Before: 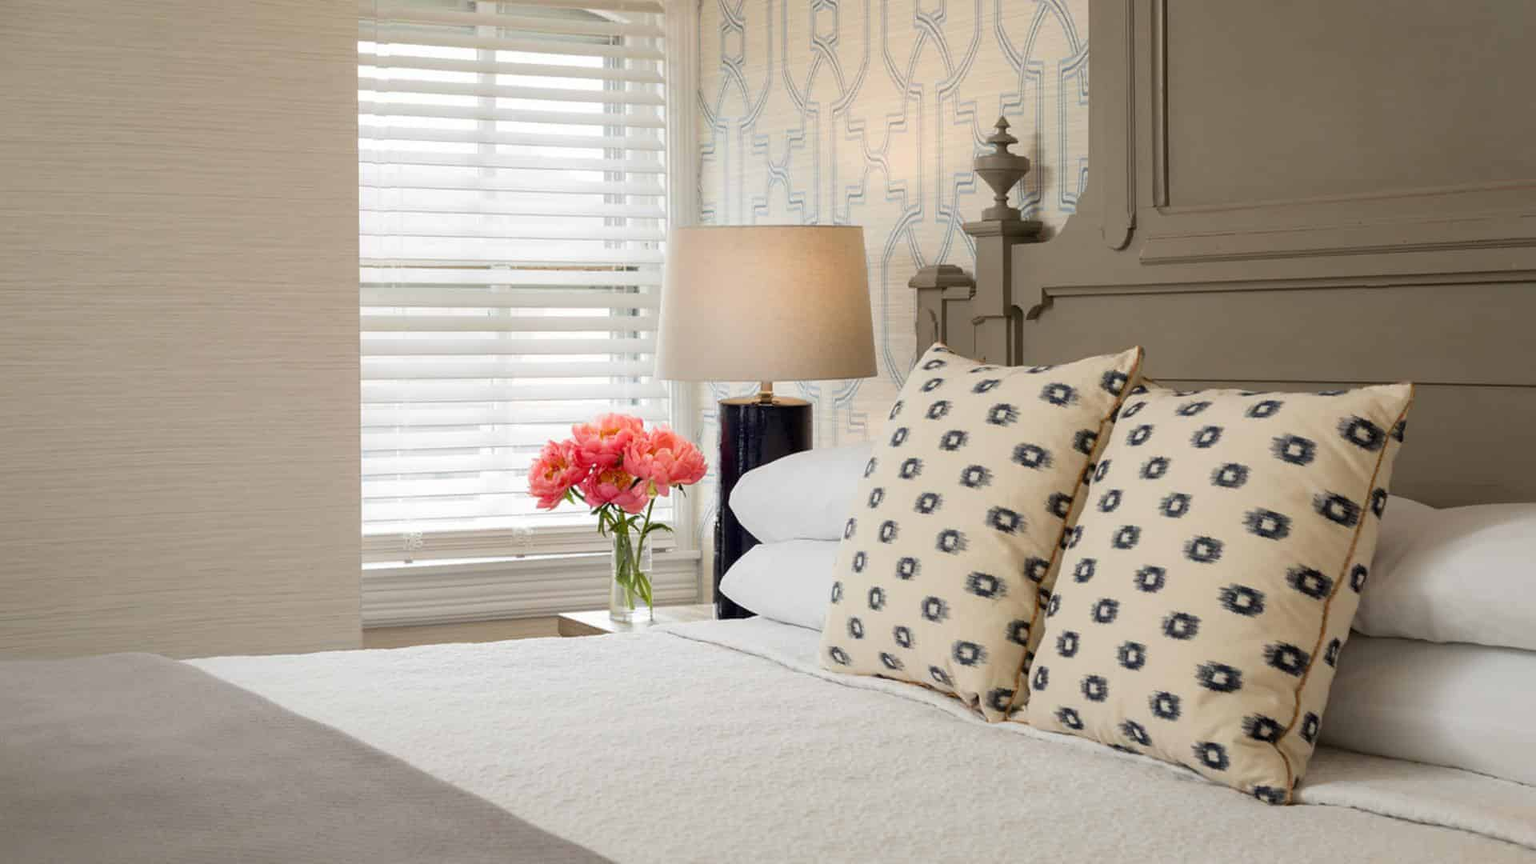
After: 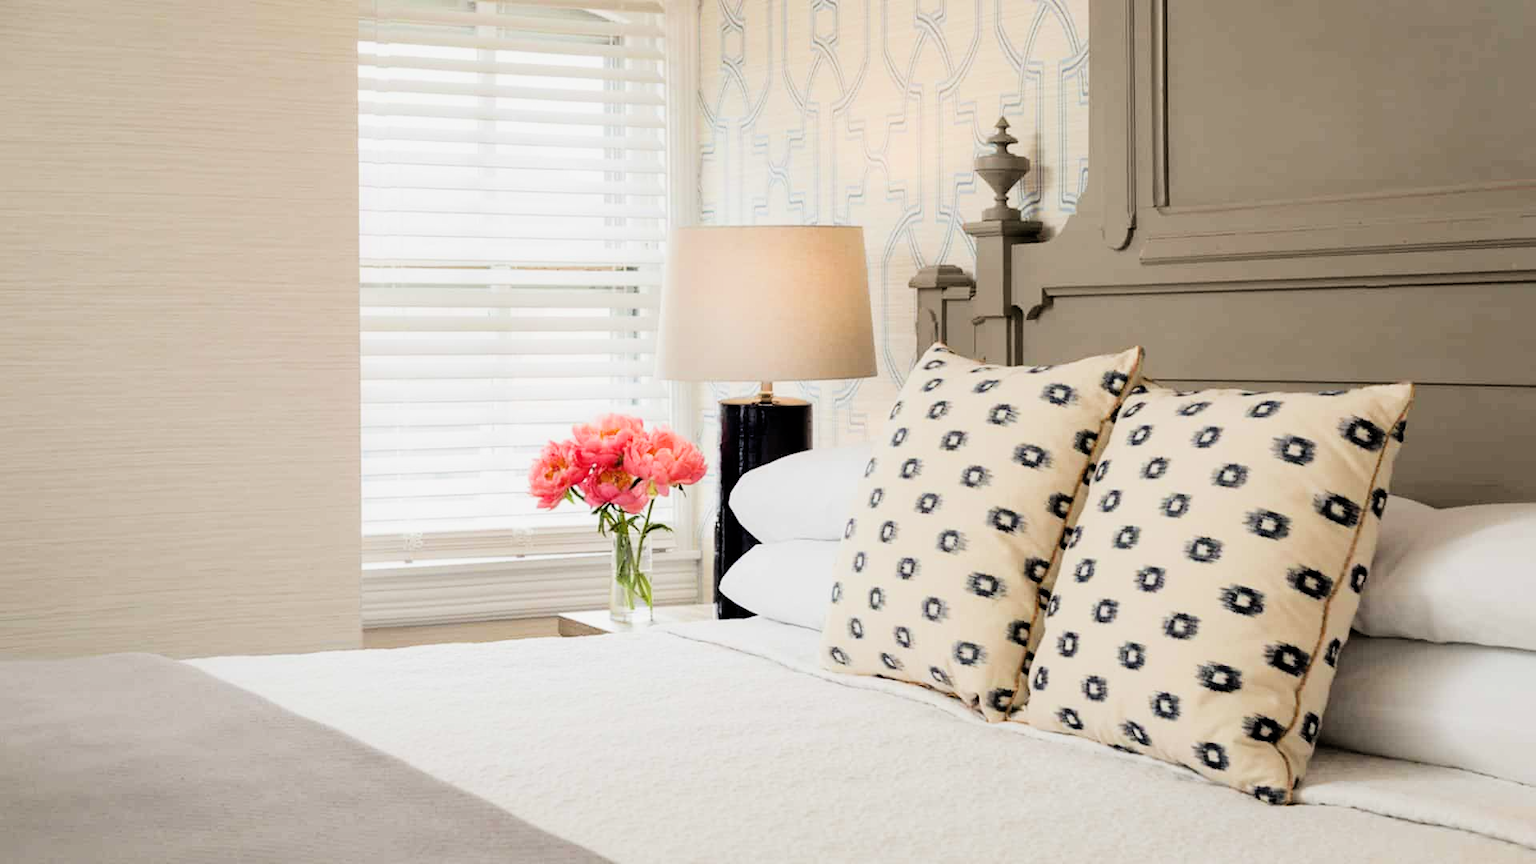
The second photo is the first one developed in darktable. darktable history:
exposure: exposure 0.645 EV, compensate highlight preservation false
filmic rgb: black relative exposure -5.03 EV, white relative exposure 3.96 EV, hardness 2.9, contrast 1.297
